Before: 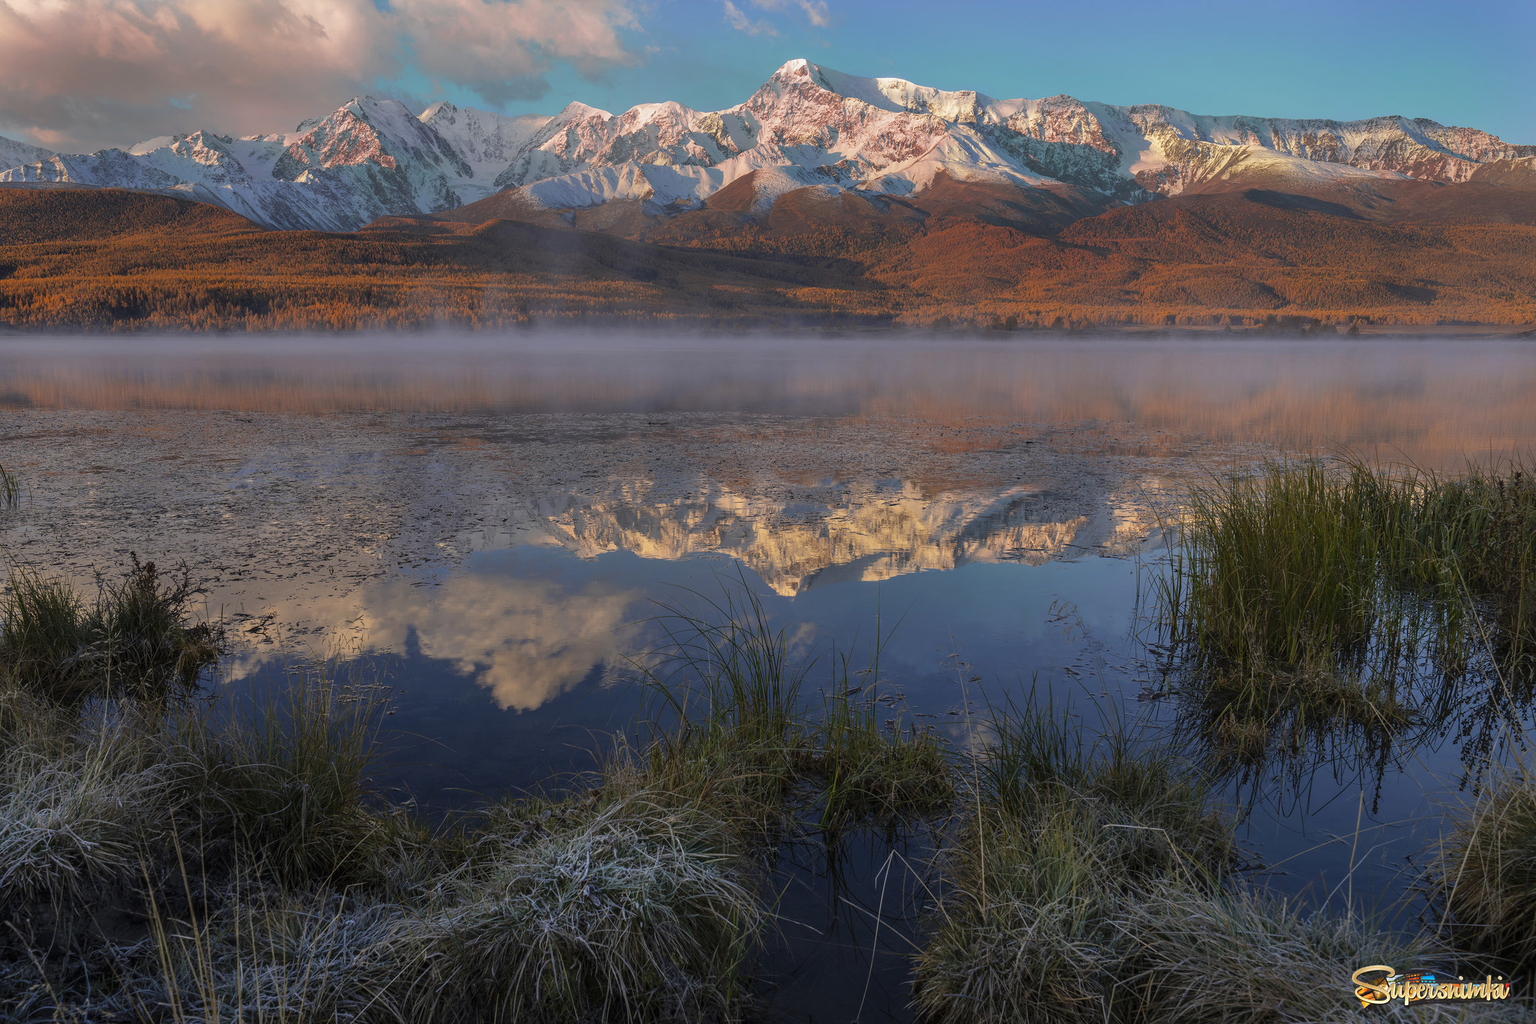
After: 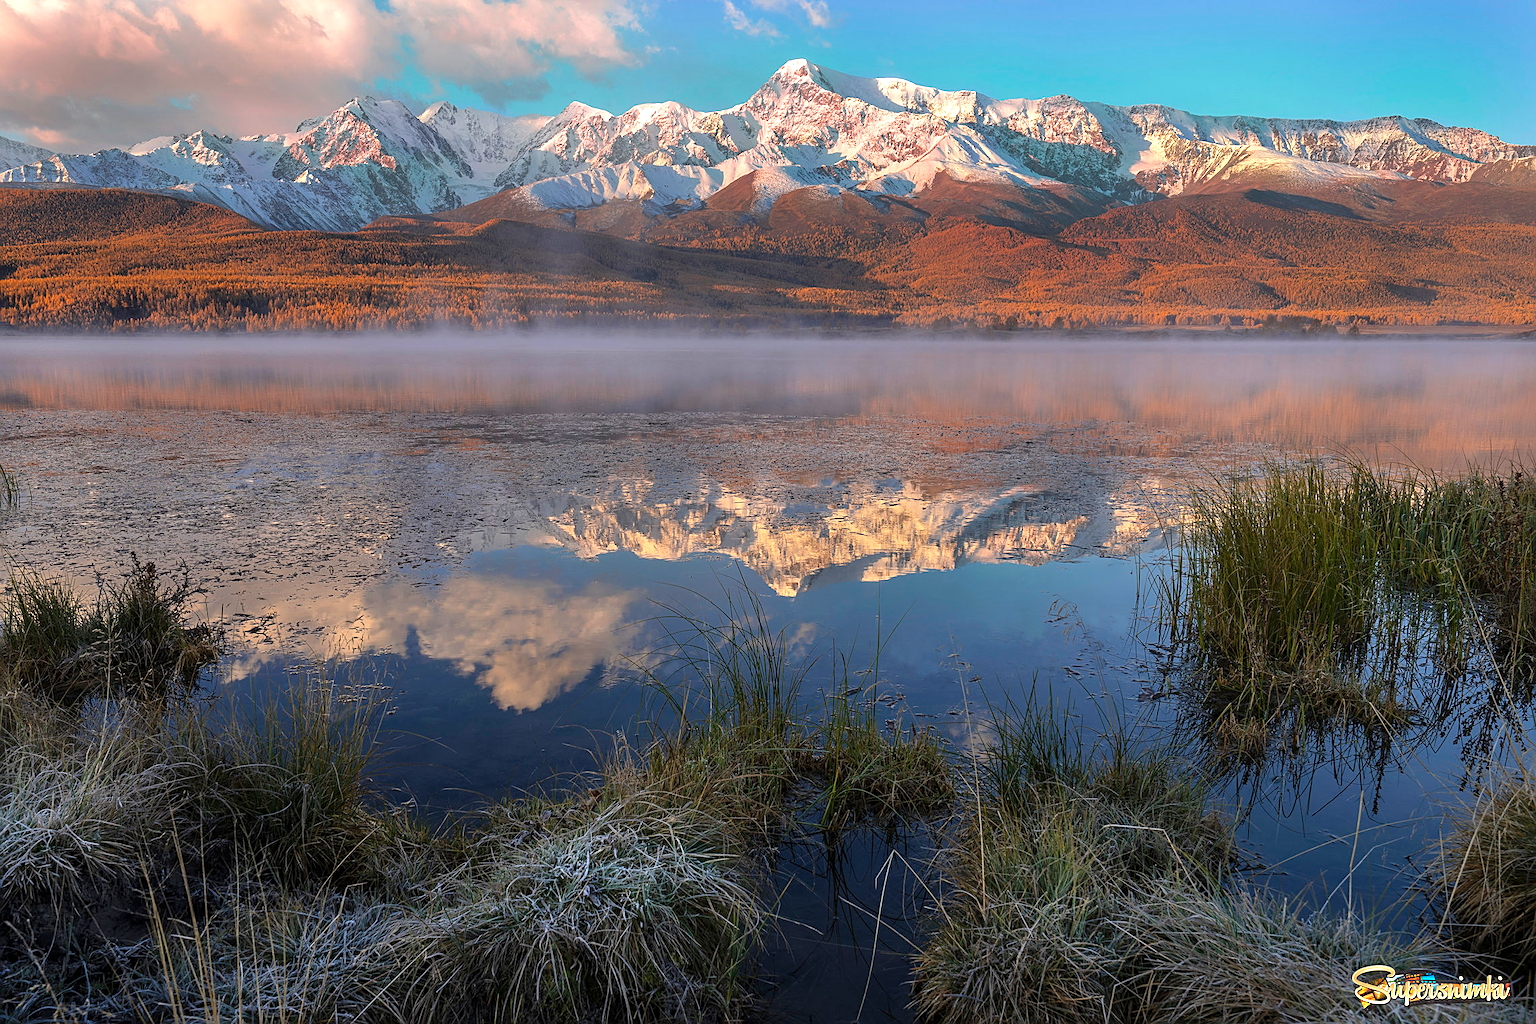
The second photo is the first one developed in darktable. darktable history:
exposure: exposure 0.633 EV, compensate exposure bias true, compensate highlight preservation false
sharpen: amount 0.602
